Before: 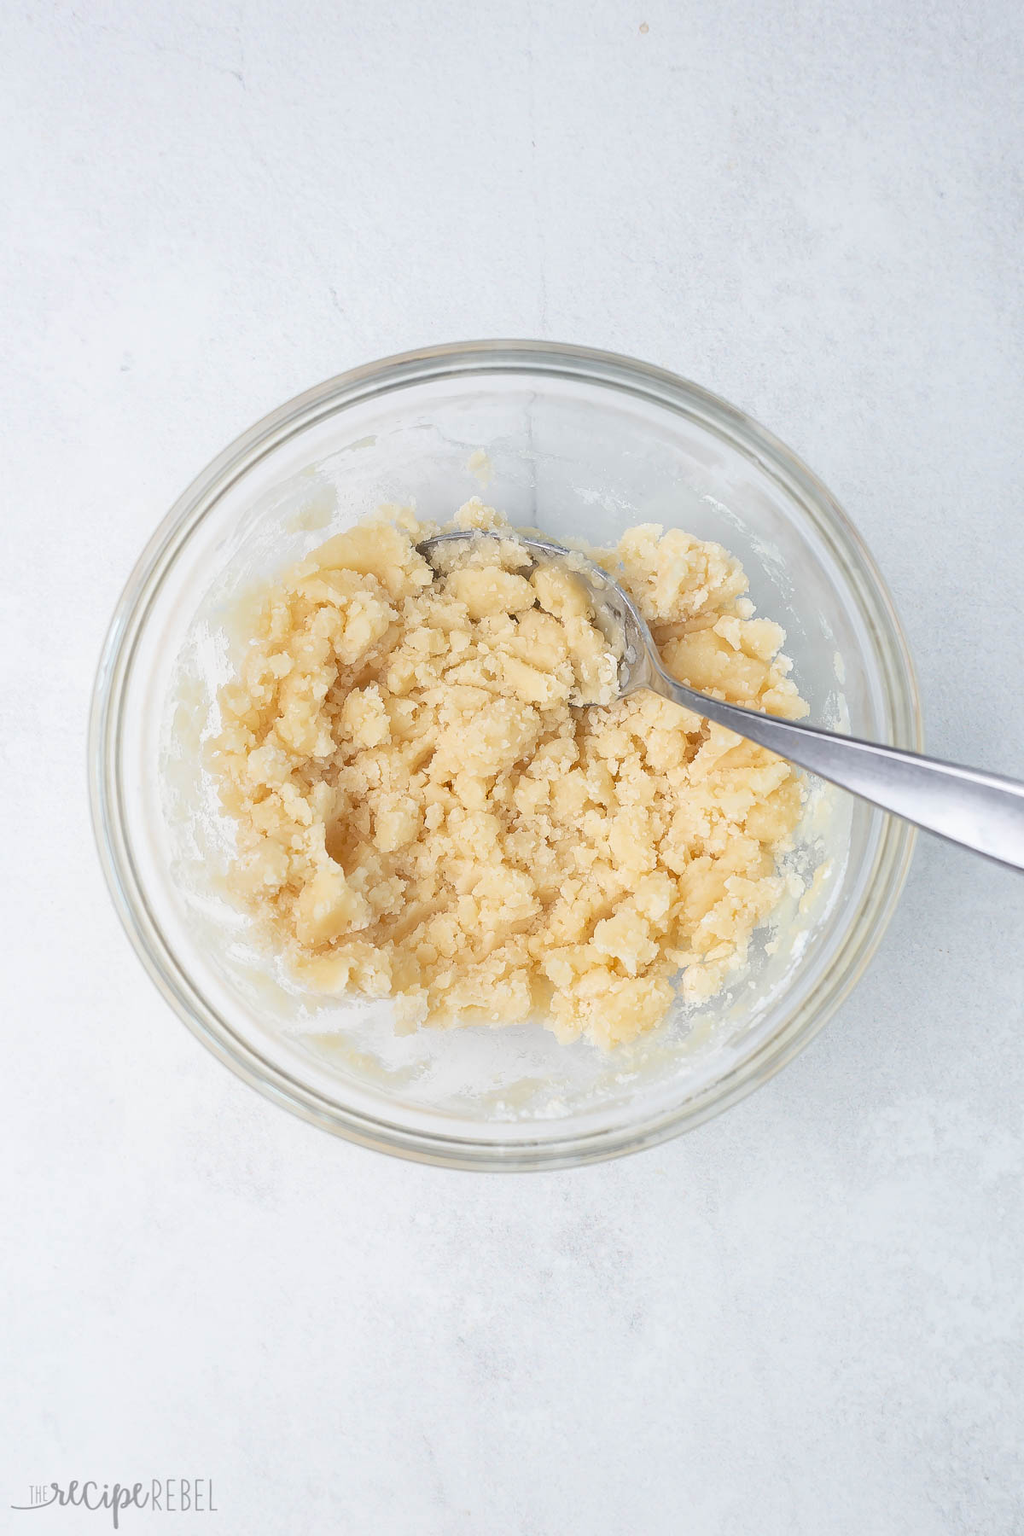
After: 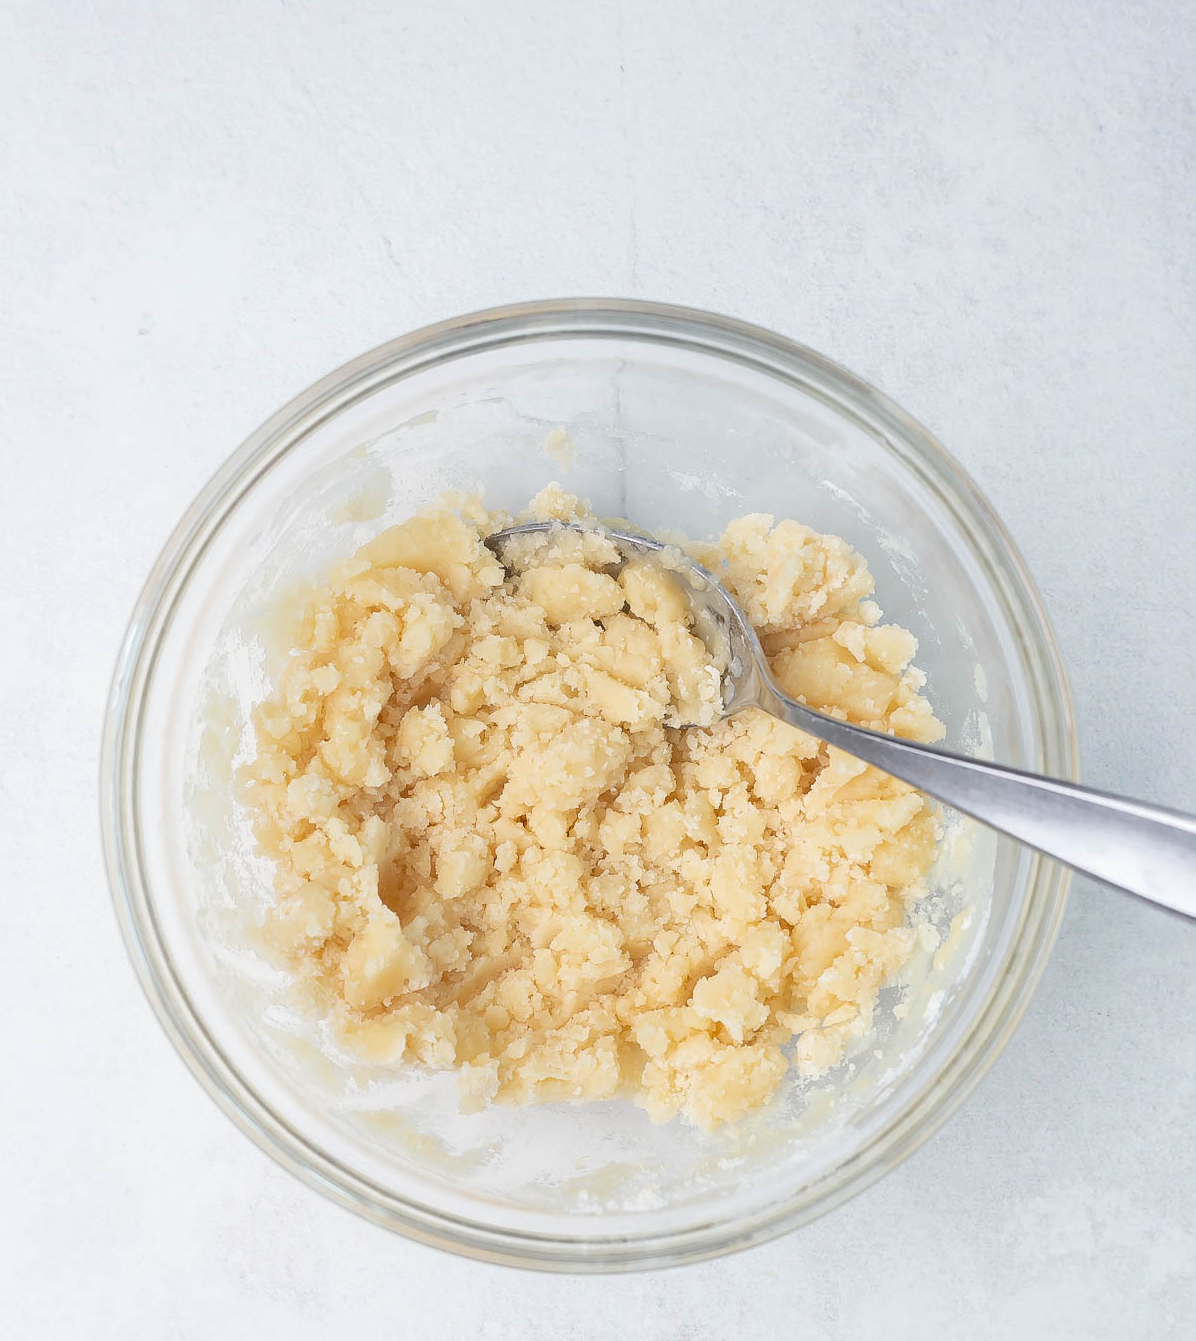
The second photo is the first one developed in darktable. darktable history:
crop: left 0.308%, top 5.562%, bottom 19.897%
